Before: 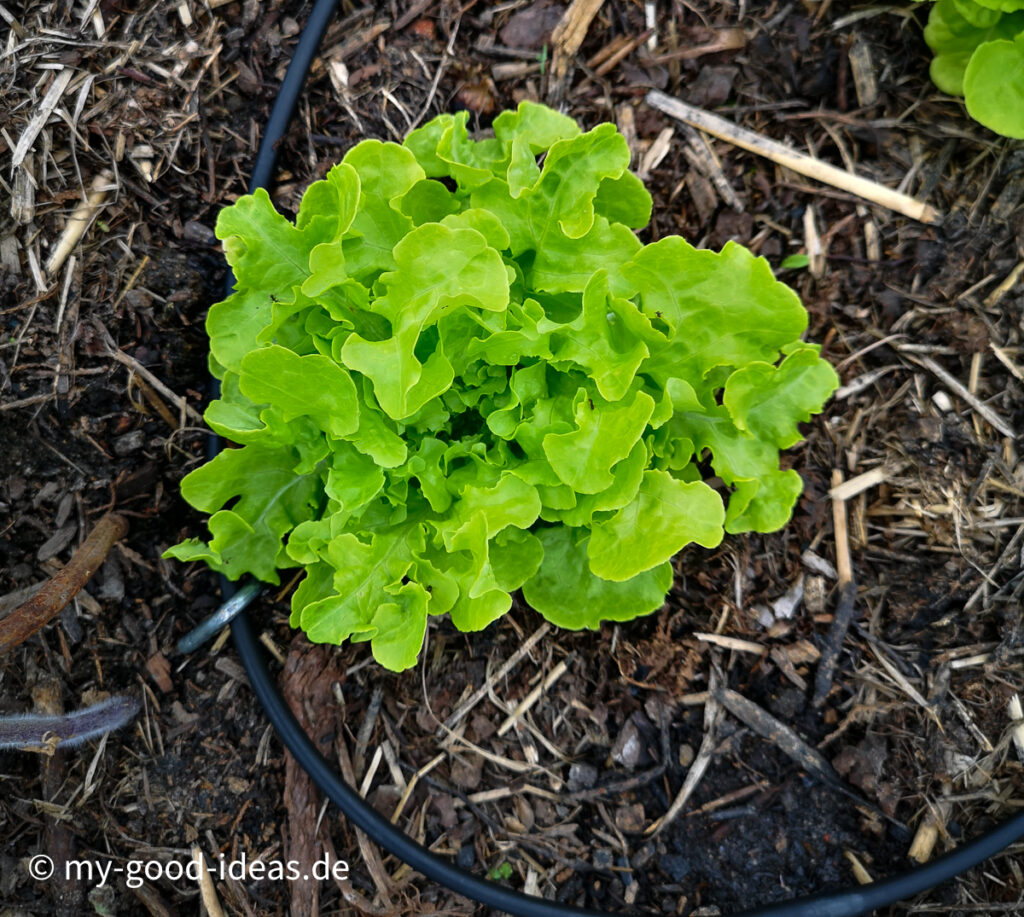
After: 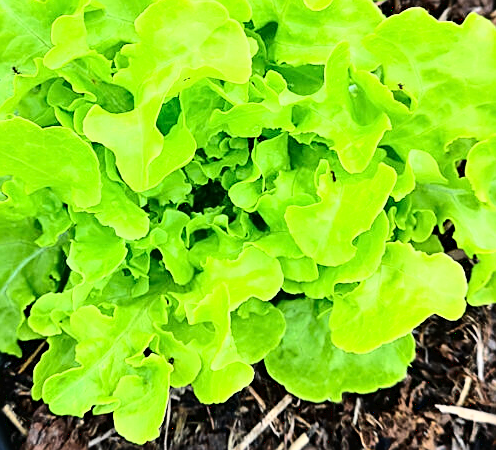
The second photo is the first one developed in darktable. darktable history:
sharpen: on, module defaults
base curve: curves: ch0 [(0, 0.003) (0.001, 0.002) (0.006, 0.004) (0.02, 0.022) (0.048, 0.086) (0.094, 0.234) (0.162, 0.431) (0.258, 0.629) (0.385, 0.8) (0.548, 0.918) (0.751, 0.988) (1, 1)]
crop: left 25.238%, top 24.877%, right 25.31%, bottom 25.547%
